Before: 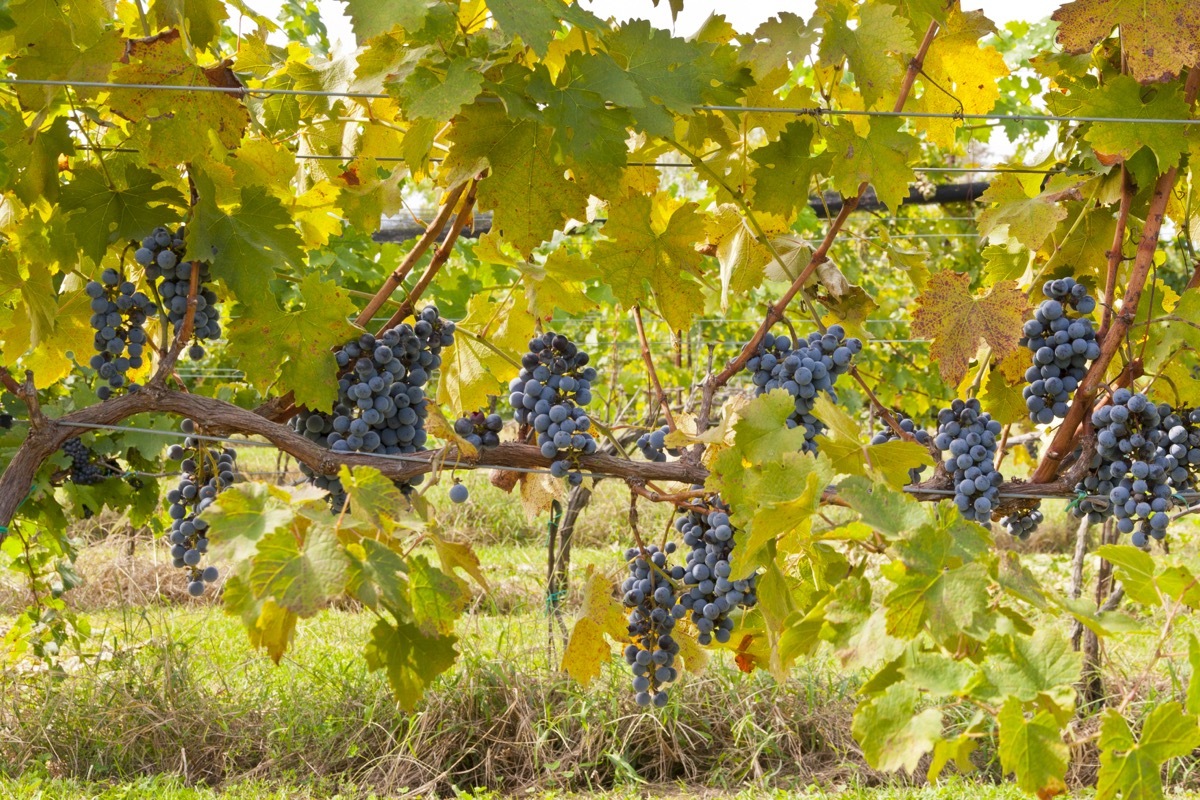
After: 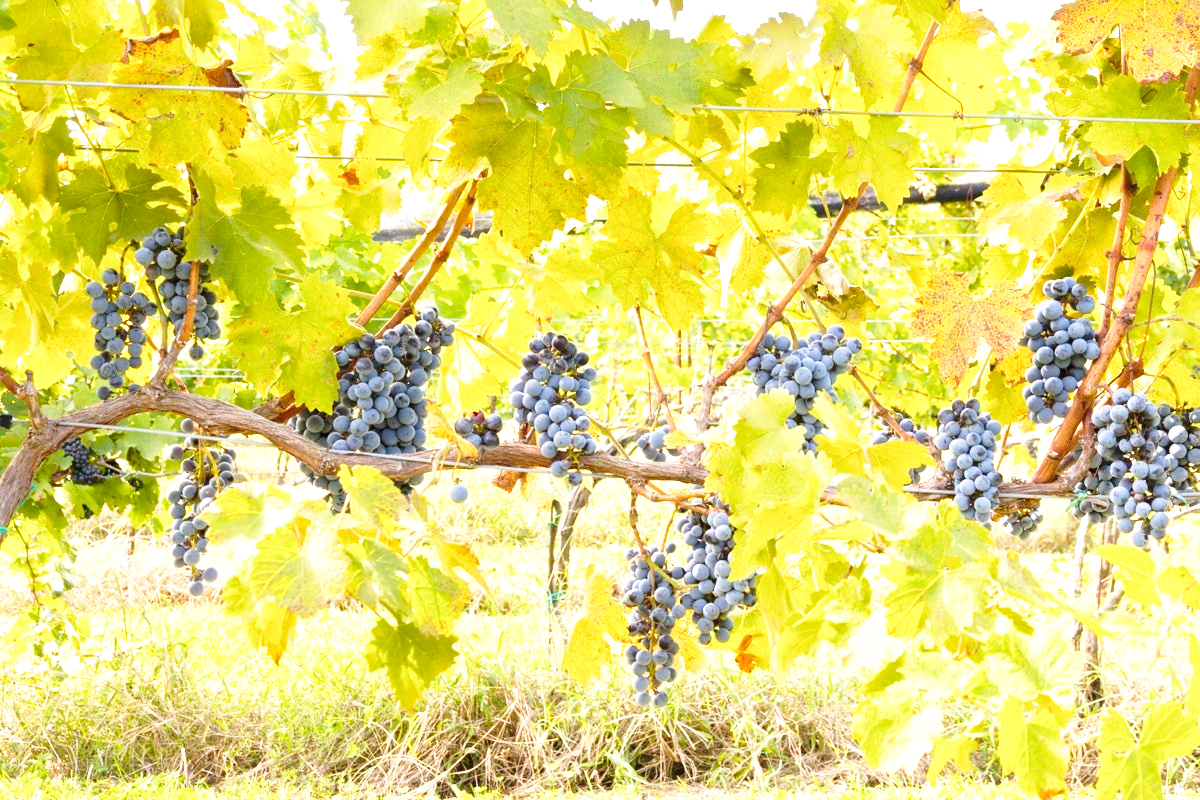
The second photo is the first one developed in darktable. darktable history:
white balance: emerald 1
exposure: black level correction 0, exposure 1.1 EV, compensate exposure bias true, compensate highlight preservation false
base curve: curves: ch0 [(0, 0) (0.028, 0.03) (0.121, 0.232) (0.46, 0.748) (0.859, 0.968) (1, 1)], preserve colors none
